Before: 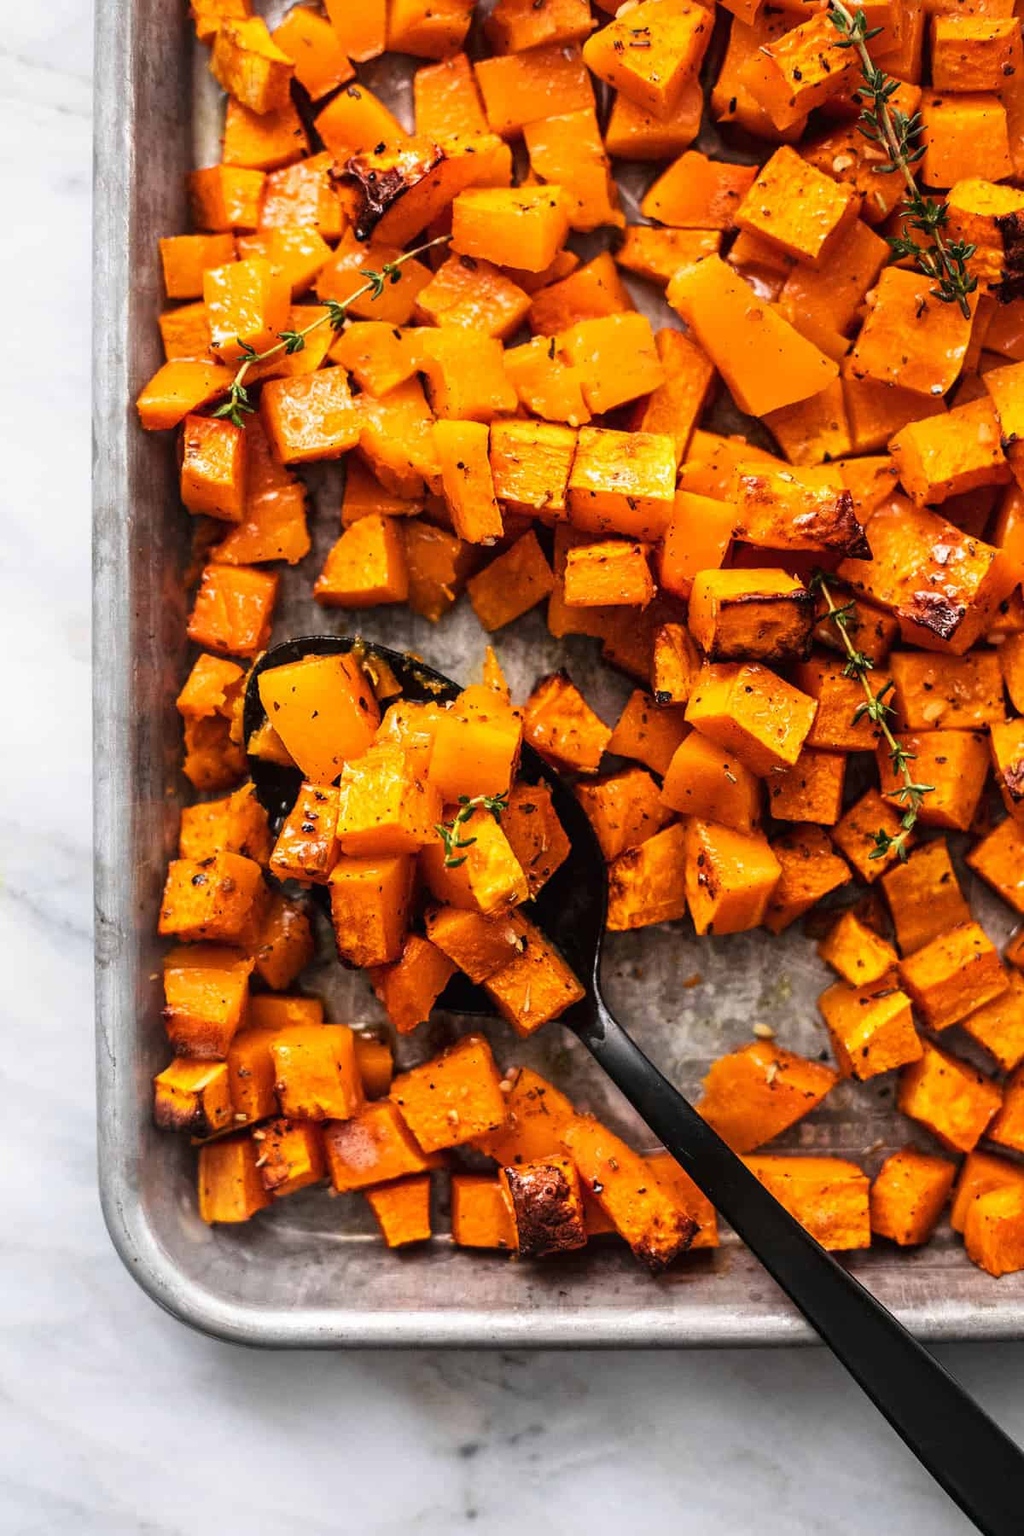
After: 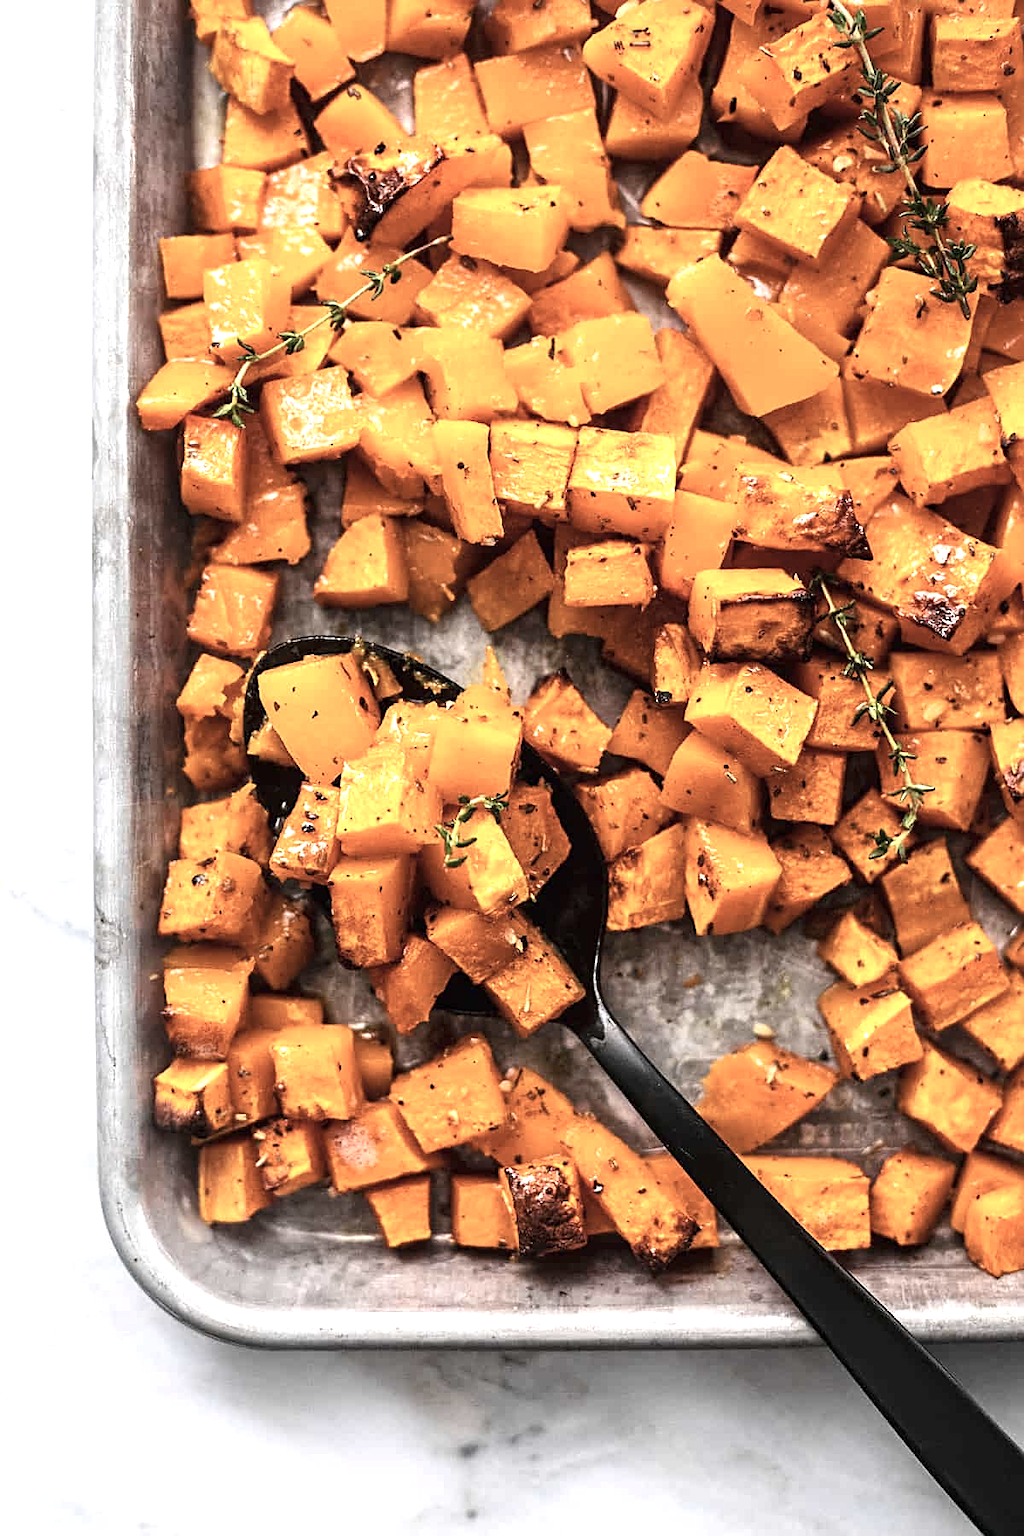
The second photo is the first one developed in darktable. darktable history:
sharpen: on, module defaults
exposure: exposure 0.605 EV, compensate exposure bias true, compensate highlight preservation false
contrast brightness saturation: contrast 0.096, saturation -0.355
